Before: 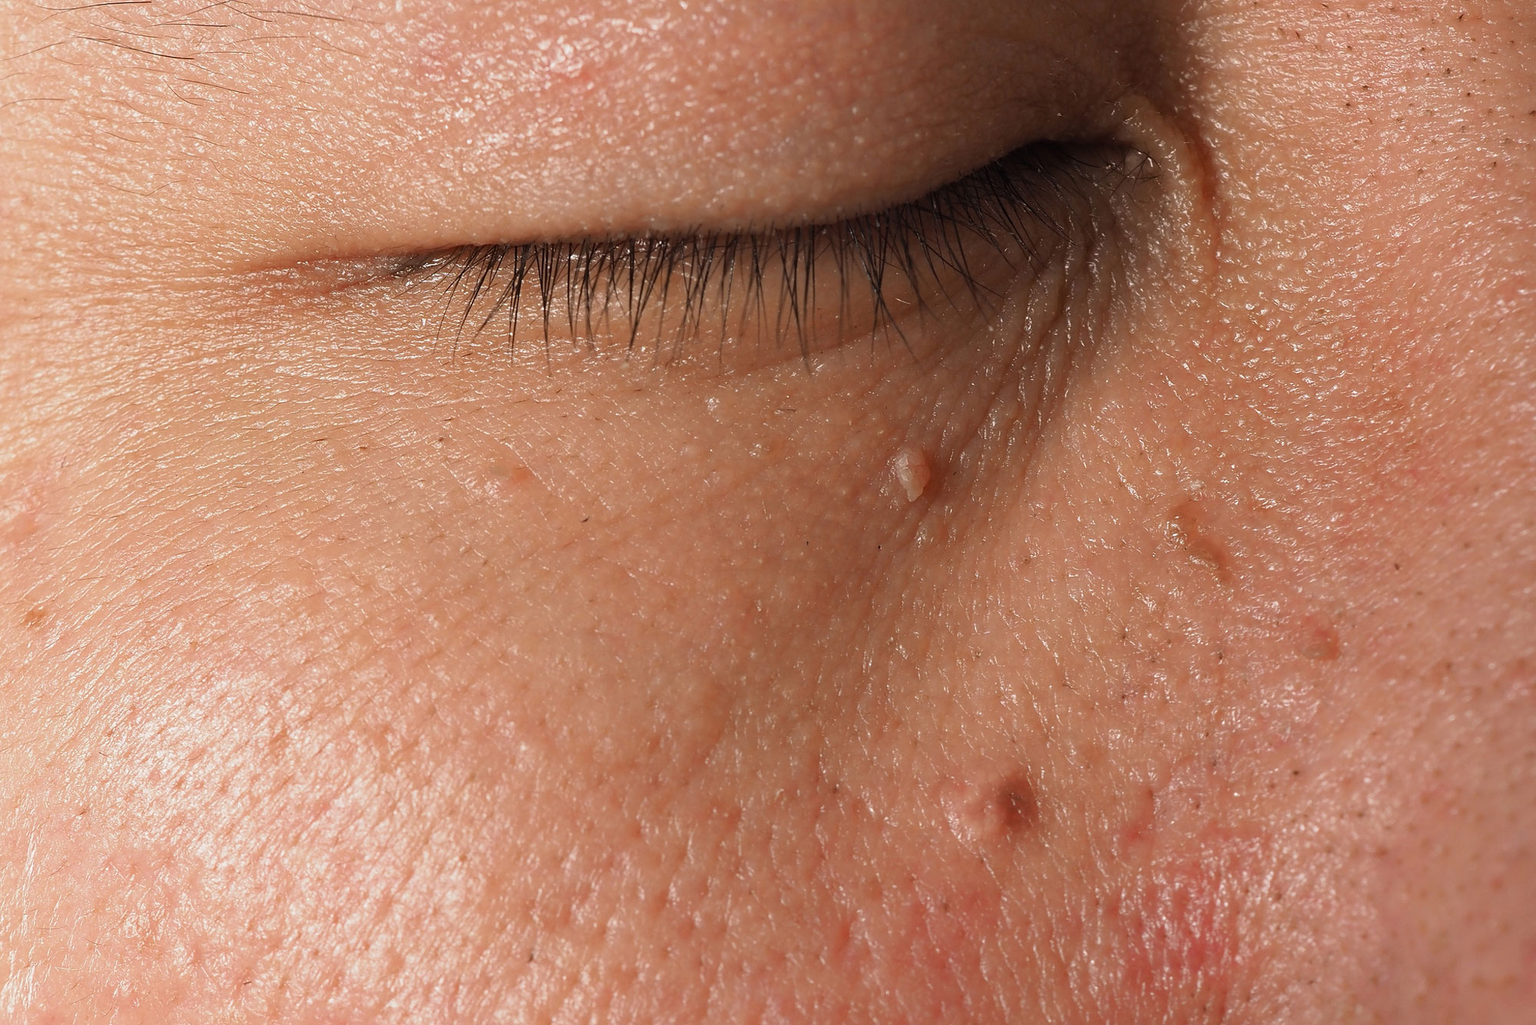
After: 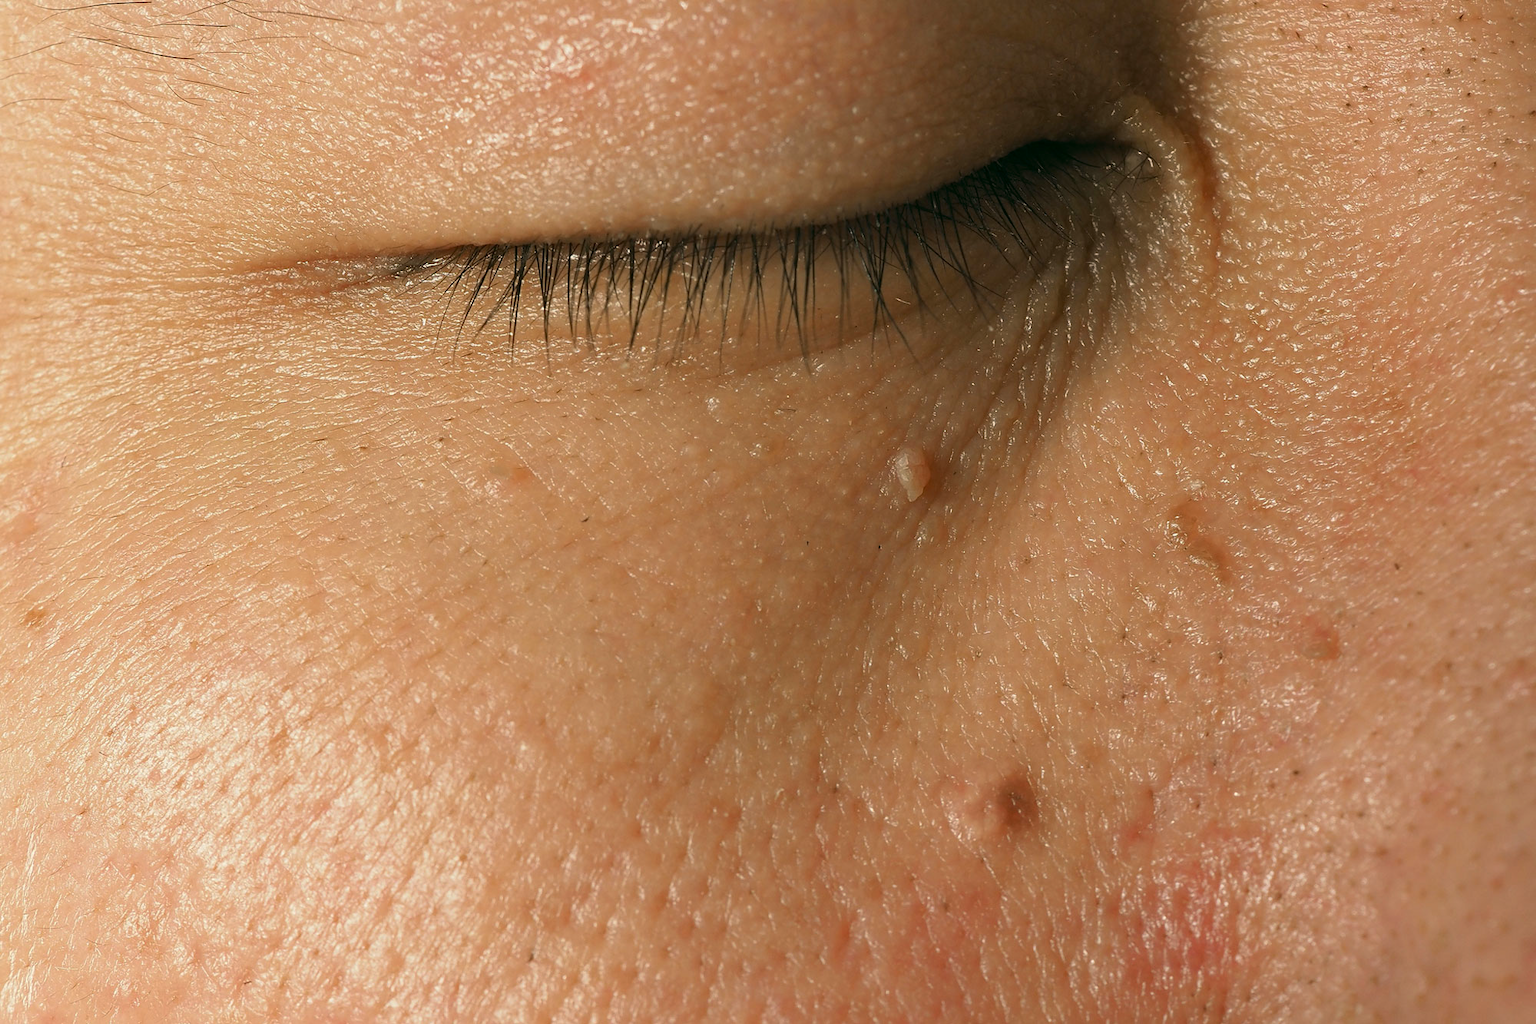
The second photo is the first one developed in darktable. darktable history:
color correction: highlights a* -0.558, highlights b* 9.56, shadows a* -8.84, shadows b* 1.15
